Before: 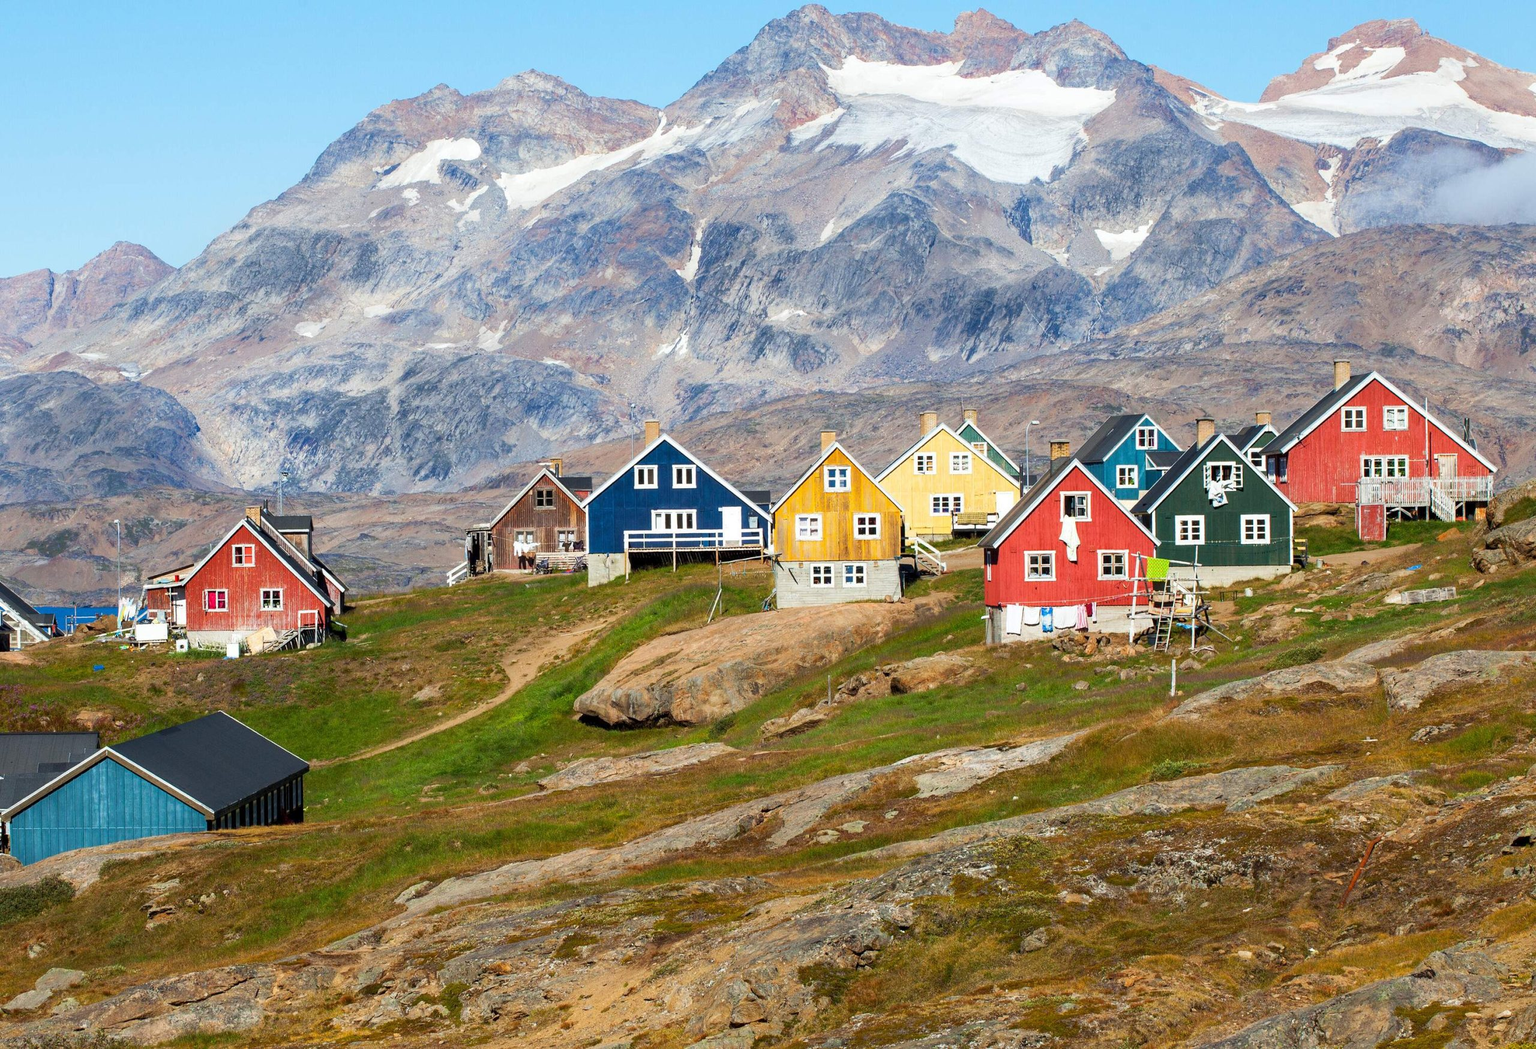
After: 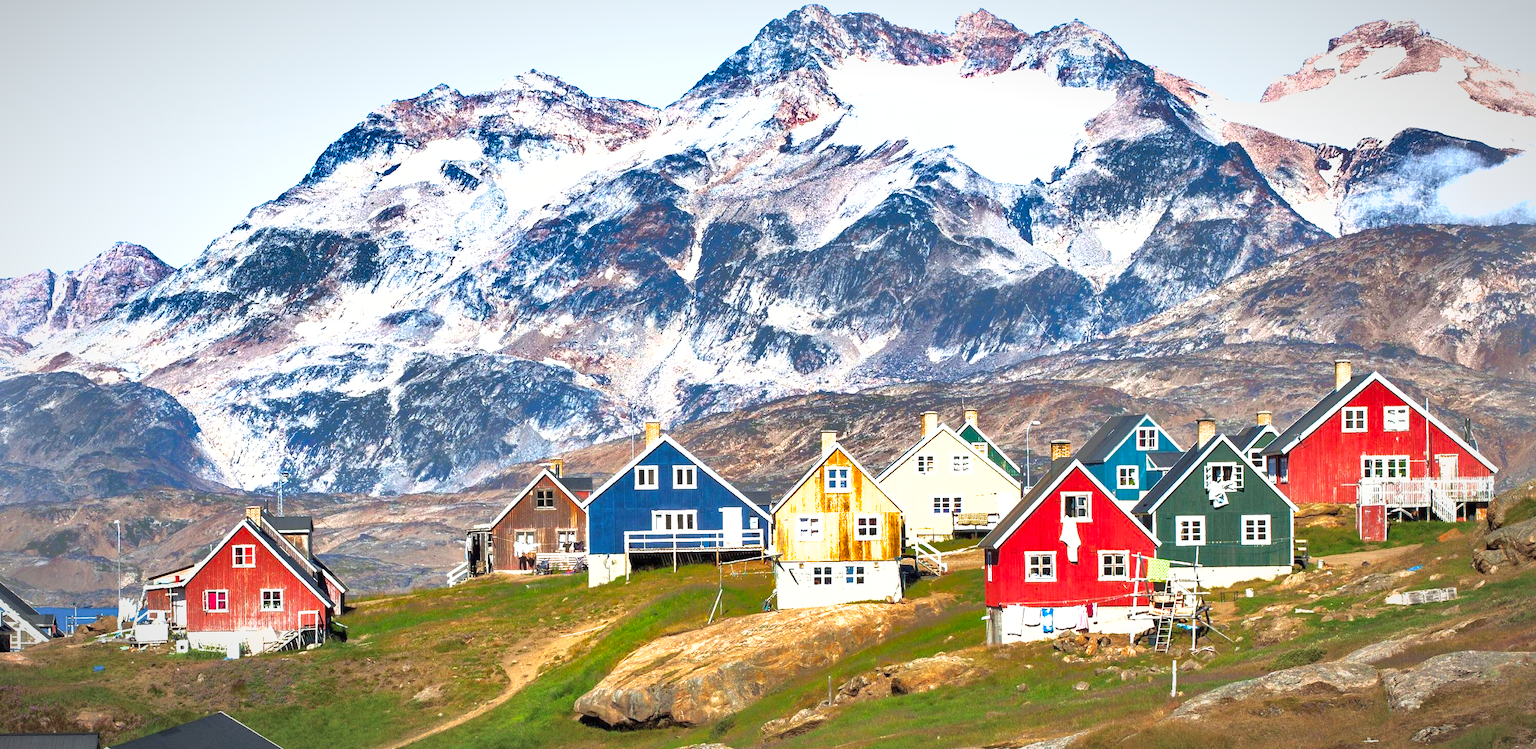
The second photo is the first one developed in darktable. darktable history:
exposure: black level correction 0, exposure 1 EV, compensate exposure bias true, compensate highlight preservation false
crop: bottom 28.576%
vignetting: fall-off radius 70%, automatic ratio true
shadows and highlights: shadows 38.43, highlights -74.54
